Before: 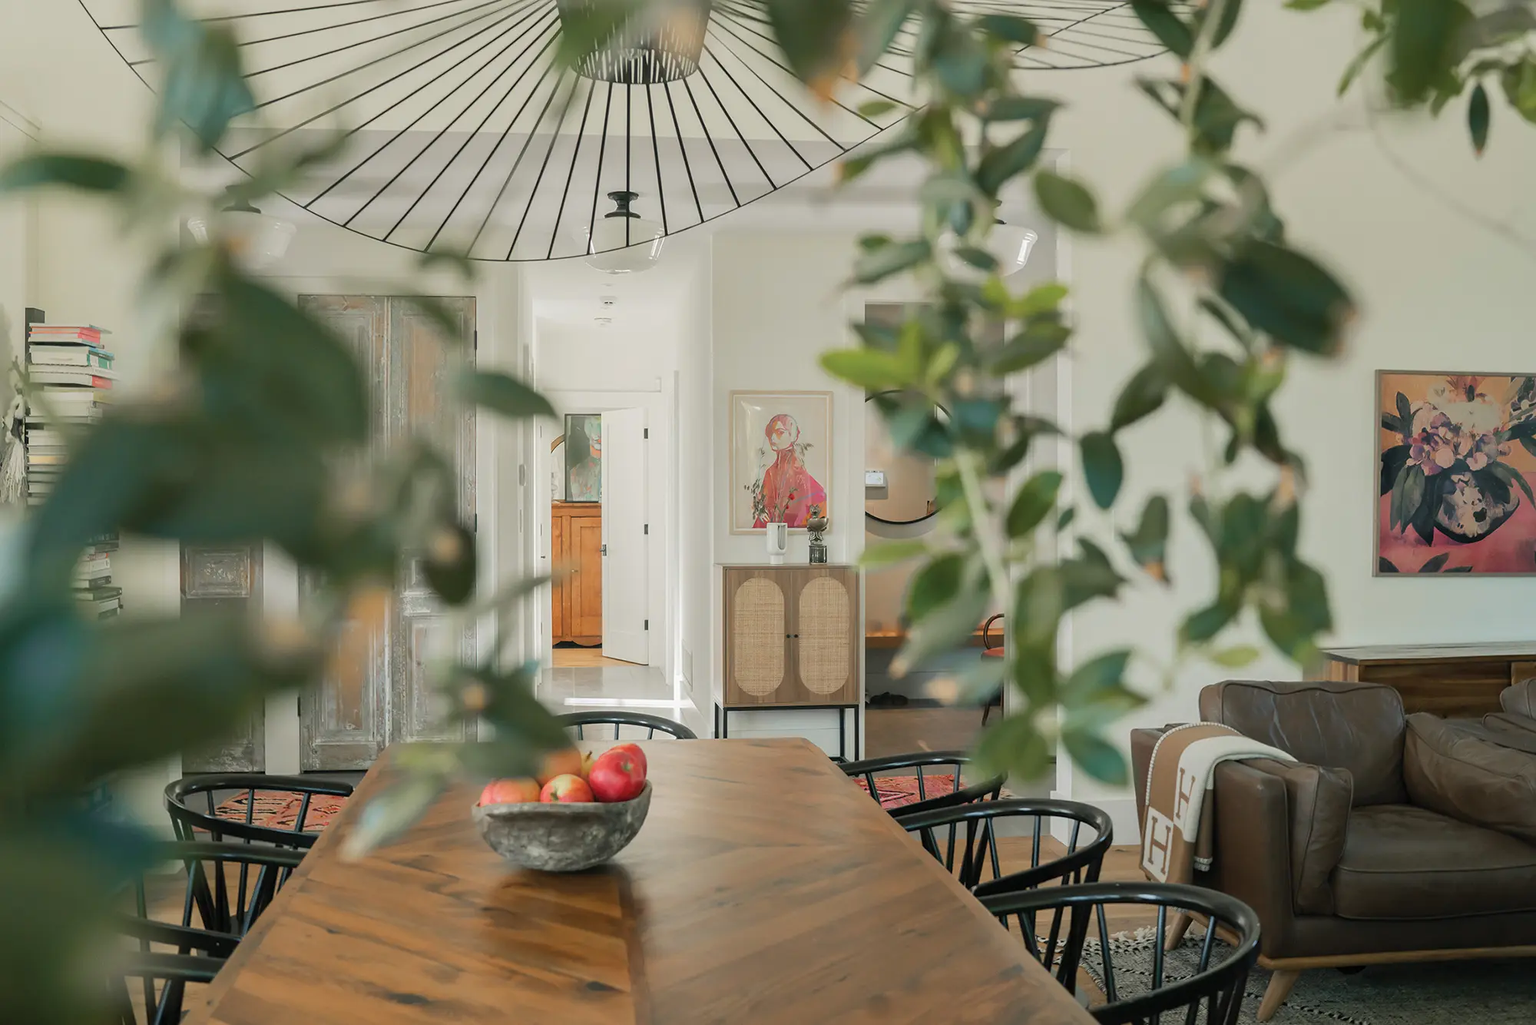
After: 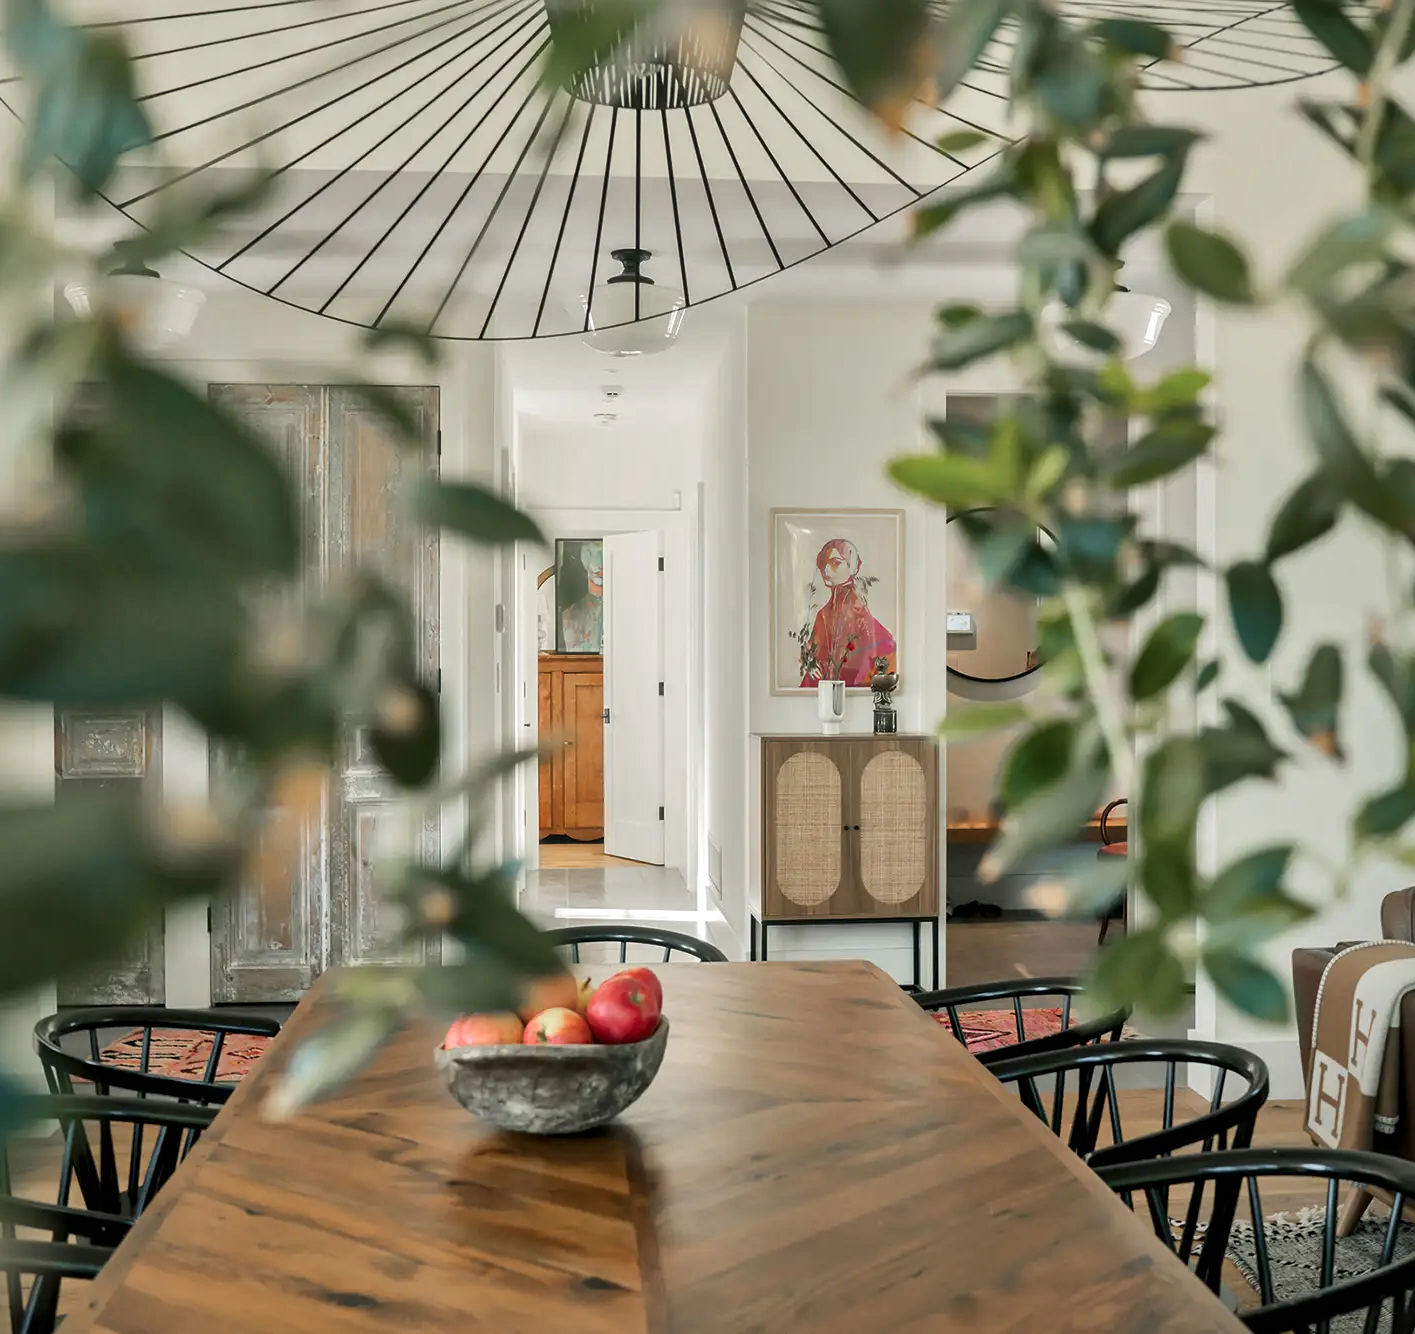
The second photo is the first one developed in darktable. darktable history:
local contrast: mode bilateral grid, contrast 25, coarseness 47, detail 151%, midtone range 0.2
crop and rotate: left 9.008%, right 20.227%
